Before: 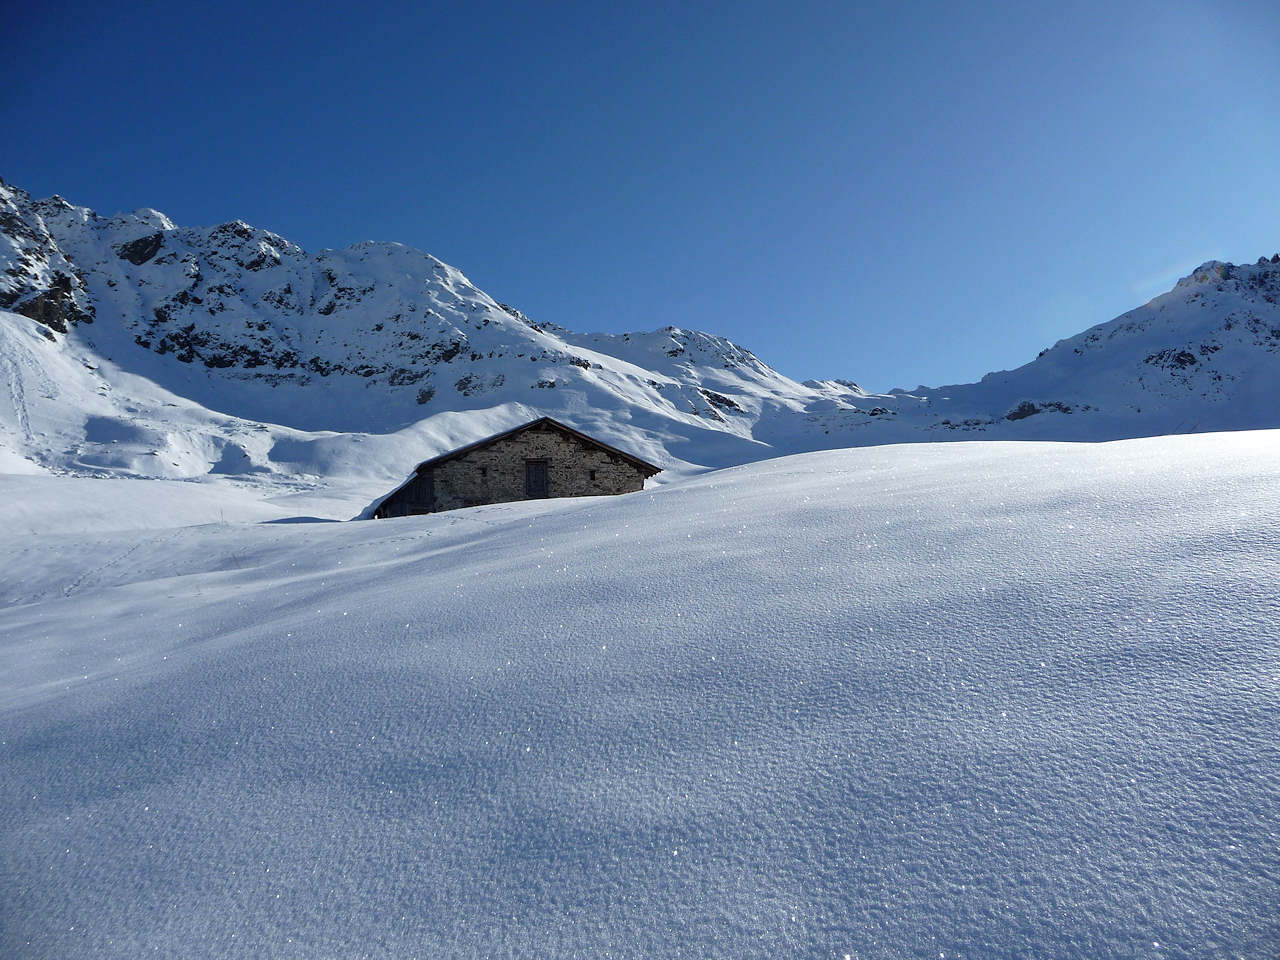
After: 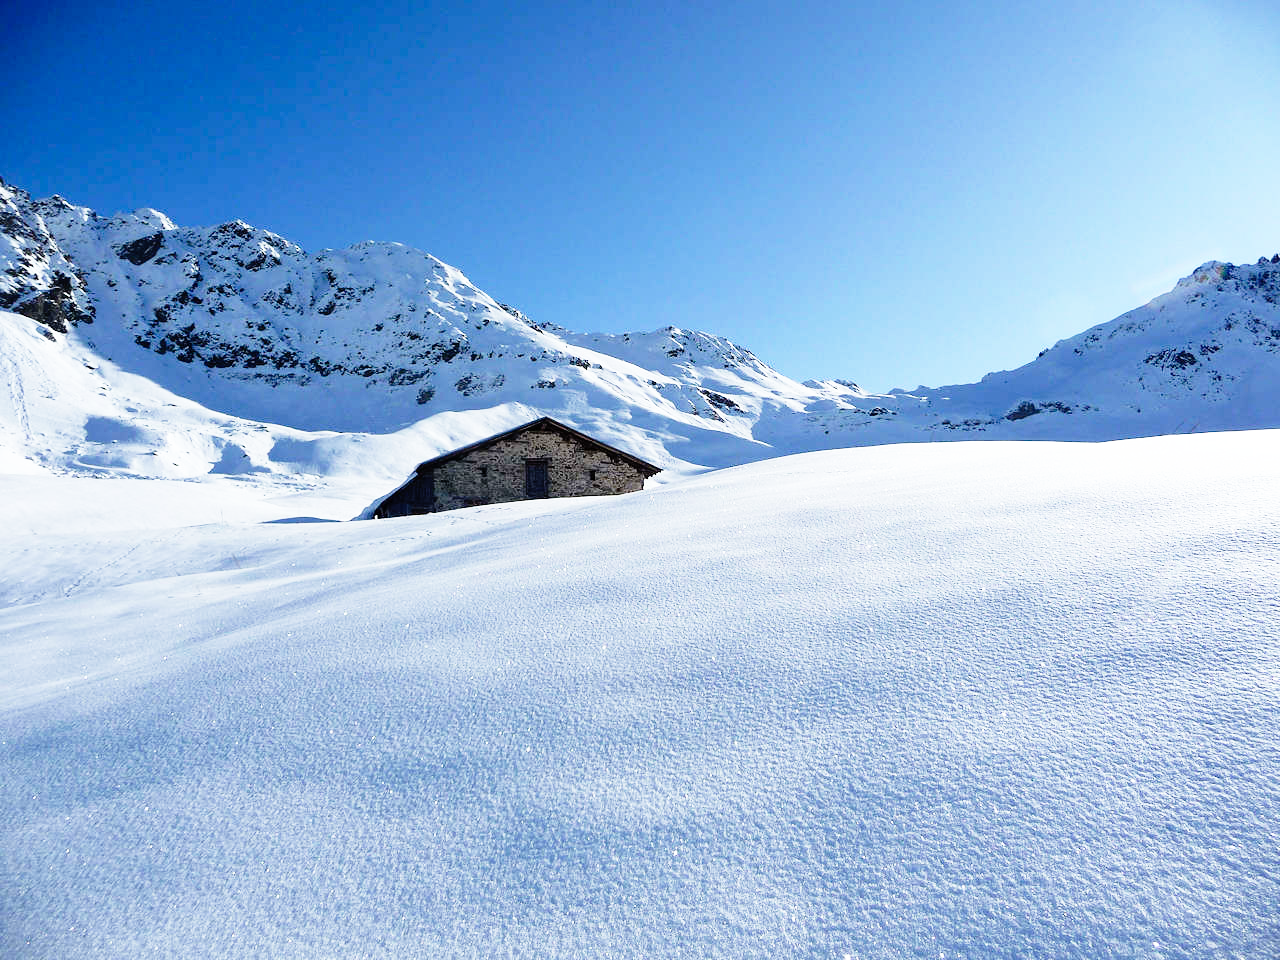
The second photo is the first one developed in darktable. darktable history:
base curve: curves: ch0 [(0, 0) (0.012, 0.01) (0.073, 0.168) (0.31, 0.711) (0.645, 0.957) (1, 1)], preserve colors none
